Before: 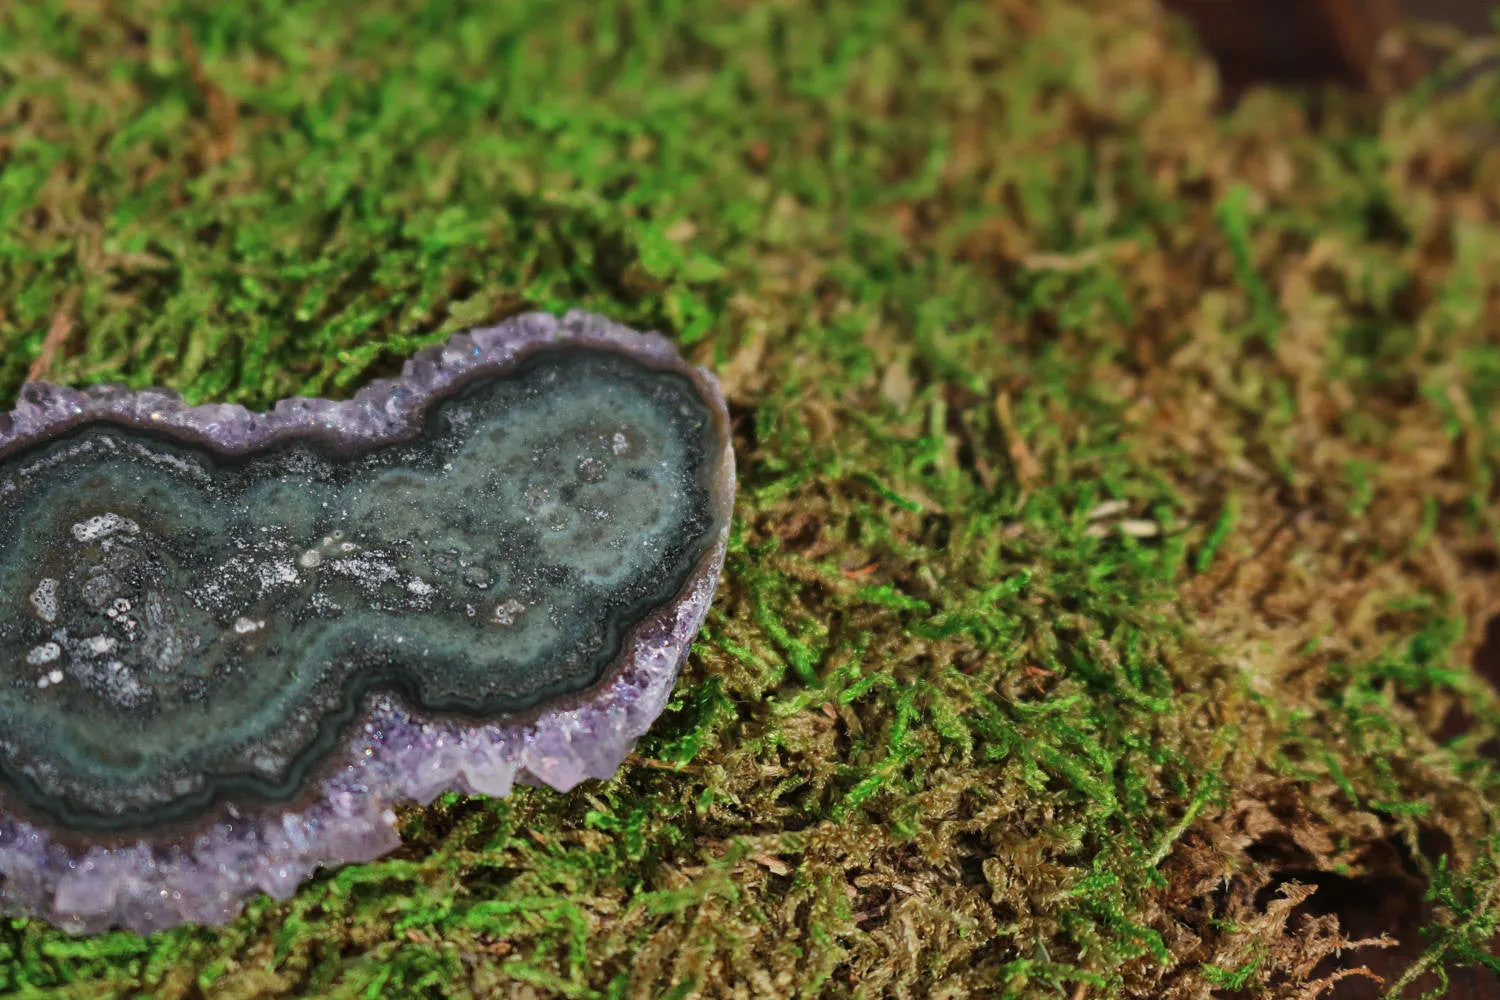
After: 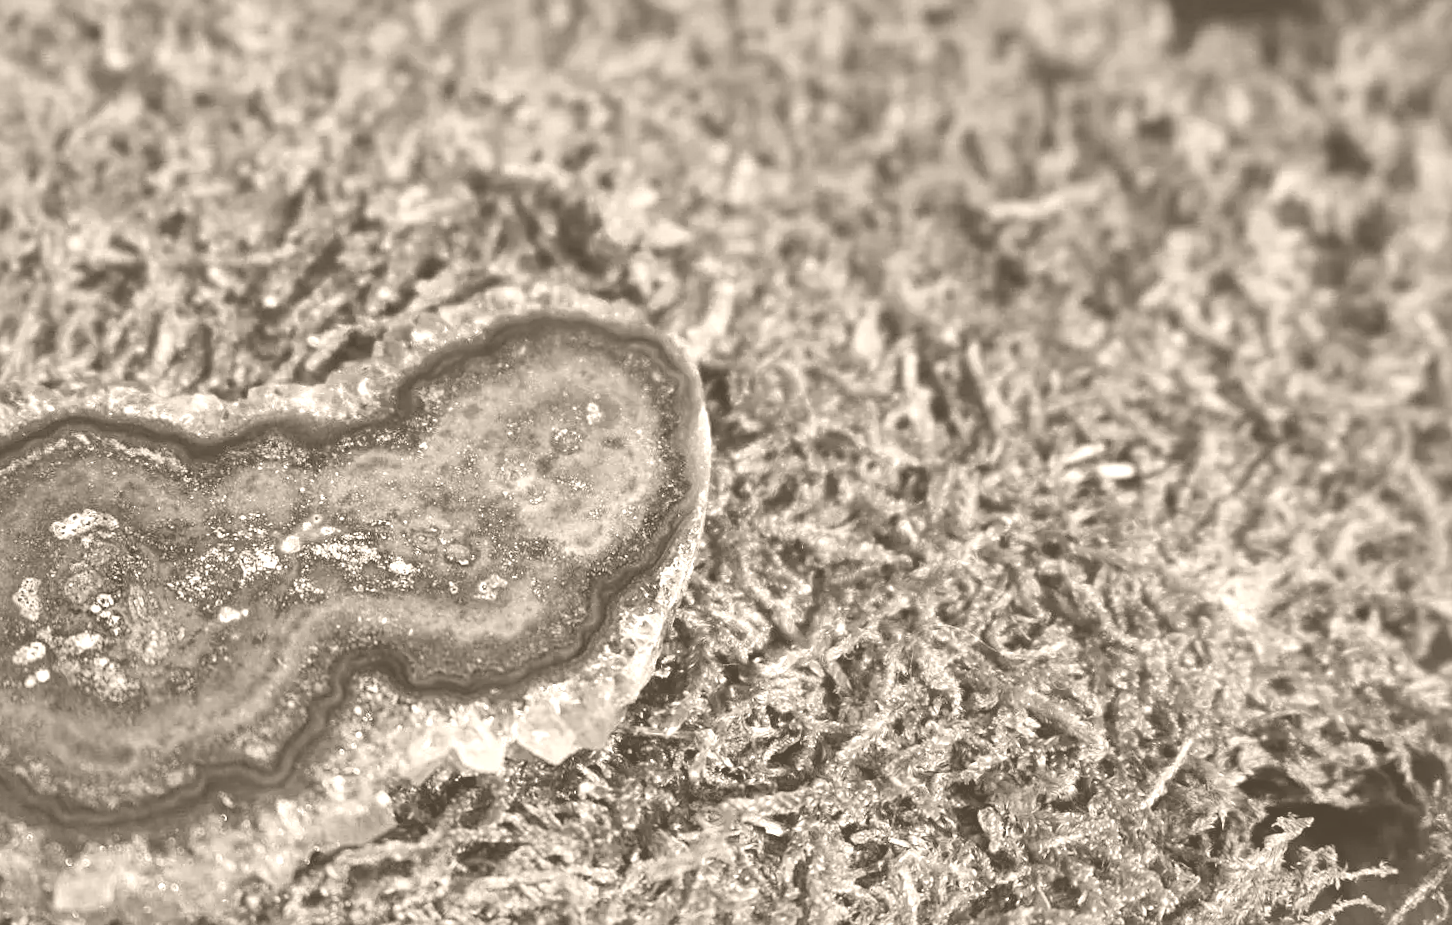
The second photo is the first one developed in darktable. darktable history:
local contrast: mode bilateral grid, contrast 20, coarseness 50, detail 130%, midtone range 0.2
sharpen: amount 0.2
tone equalizer: on, module defaults
colorize: hue 34.49°, saturation 35.33%, source mix 100%, version 1
rotate and perspective: rotation -3°, crop left 0.031, crop right 0.968, crop top 0.07, crop bottom 0.93
